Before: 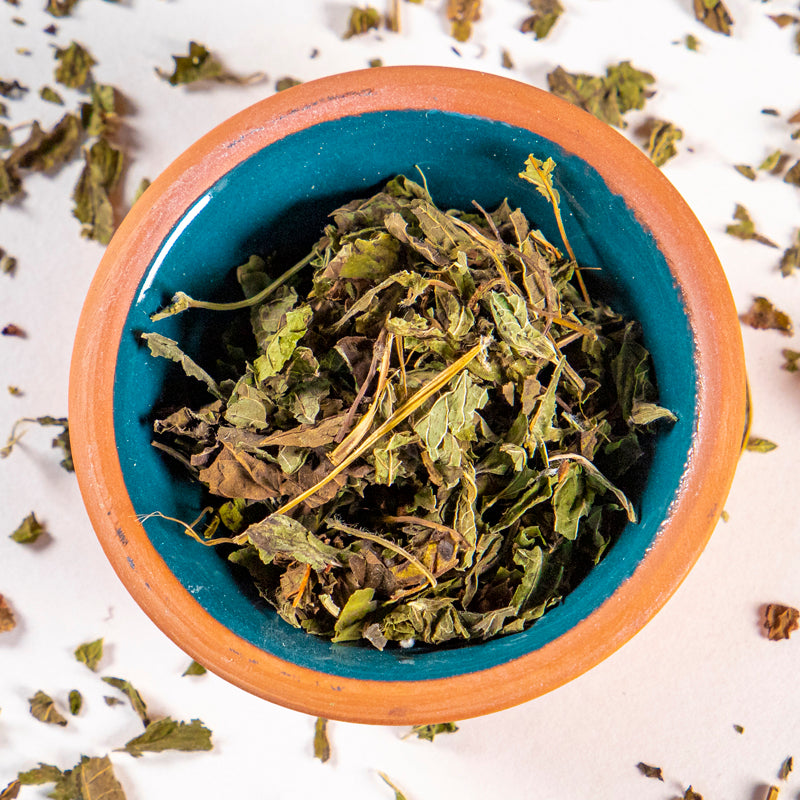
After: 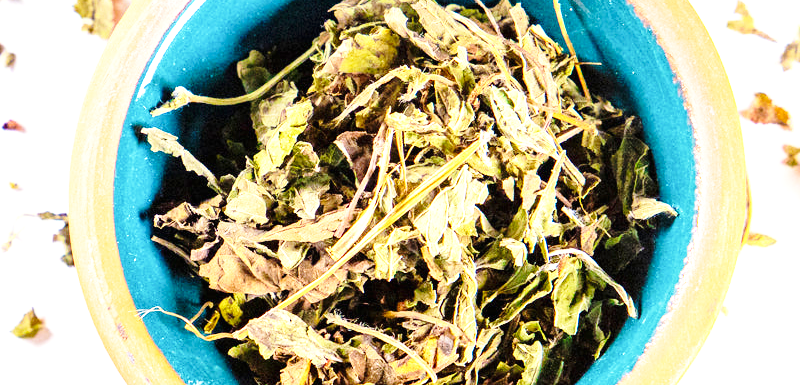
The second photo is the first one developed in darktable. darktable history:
crop and rotate: top 25.71%, bottom 26.044%
base curve: curves: ch0 [(0, 0) (0.028, 0.03) (0.121, 0.232) (0.46, 0.748) (0.859, 0.968) (1, 1)], preserve colors none
exposure: black level correction 0, exposure 1.105 EV, compensate highlight preservation false
